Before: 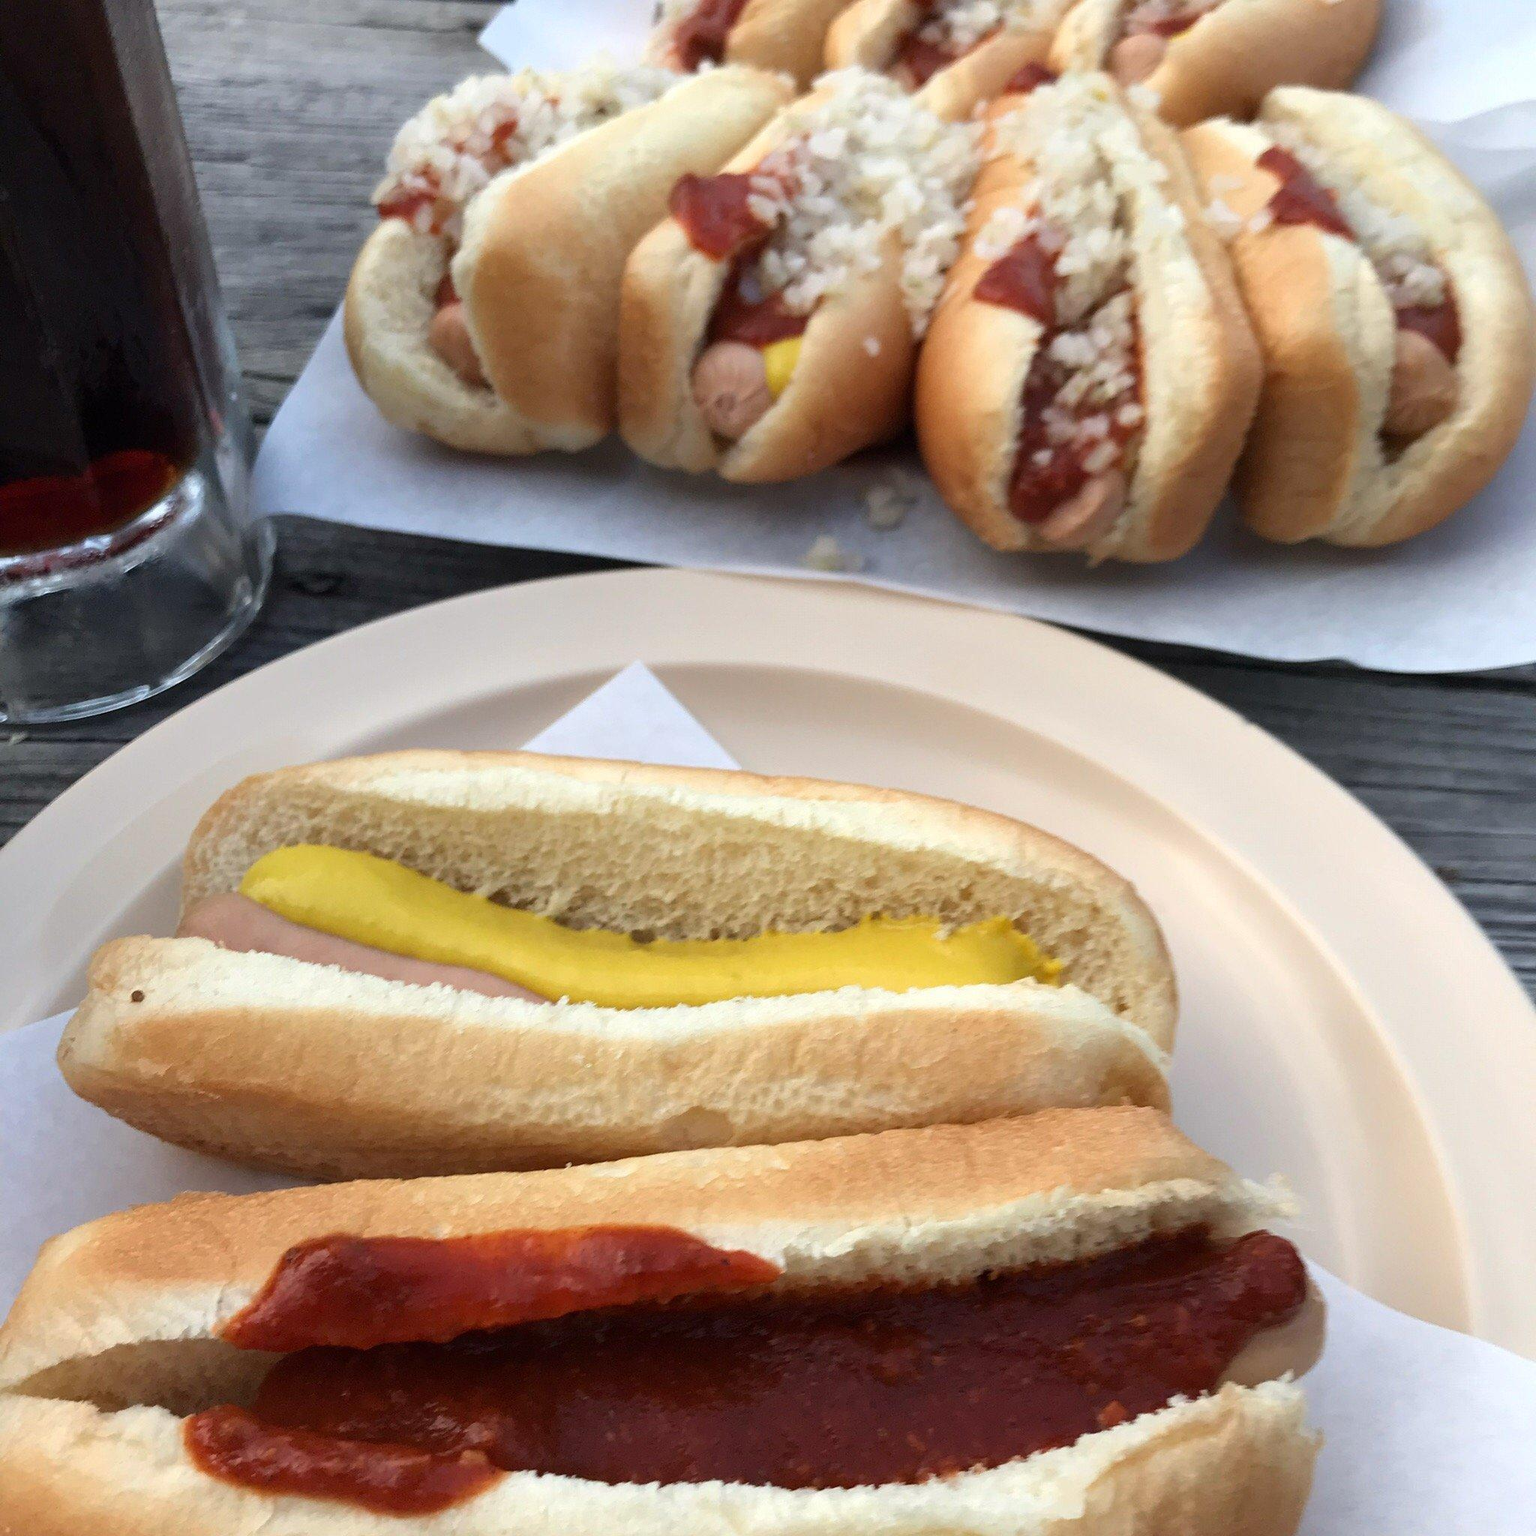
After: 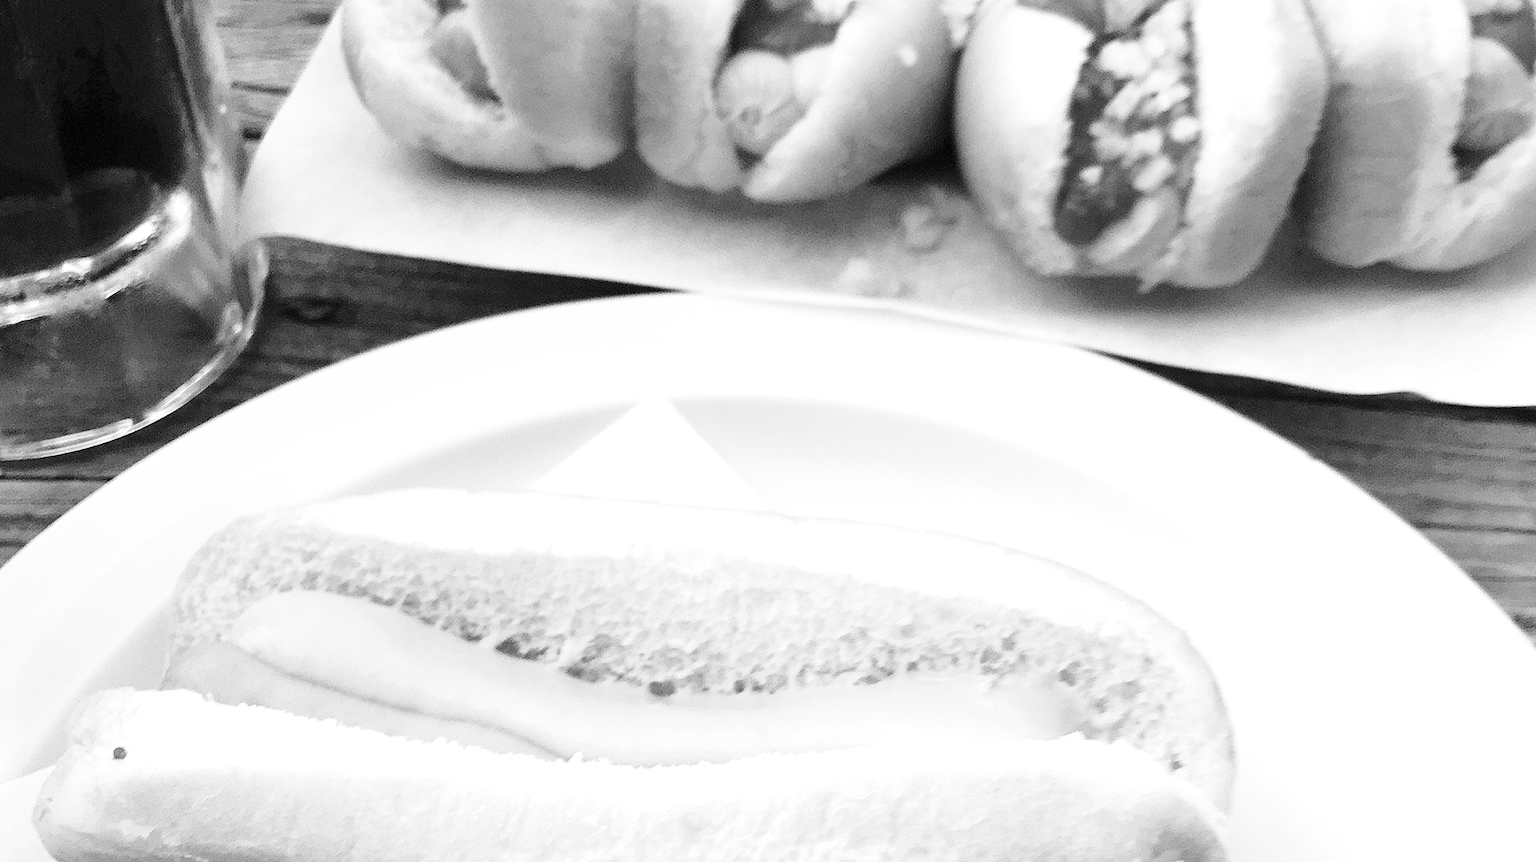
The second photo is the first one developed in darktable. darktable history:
contrast brightness saturation: saturation -0.05
white balance: red 1.08, blue 0.791
tone curve: curves: ch0 [(0, 0) (0.003, 0.003) (0.011, 0.011) (0.025, 0.024) (0.044, 0.043) (0.069, 0.068) (0.1, 0.098) (0.136, 0.133) (0.177, 0.174) (0.224, 0.22) (0.277, 0.272) (0.335, 0.329) (0.399, 0.391) (0.468, 0.459) (0.543, 0.545) (0.623, 0.625) (0.709, 0.711) (0.801, 0.802) (0.898, 0.898) (1, 1)], preserve colors none
crop: left 1.744%, top 19.225%, right 5.069%, bottom 28.357%
monochrome: on, module defaults
base curve: curves: ch0 [(0, 0) (0.028, 0.03) (0.121, 0.232) (0.46, 0.748) (0.859, 0.968) (1, 1)], preserve colors none
exposure: black level correction 0, exposure 0.7 EV, compensate exposure bias true, compensate highlight preservation false
